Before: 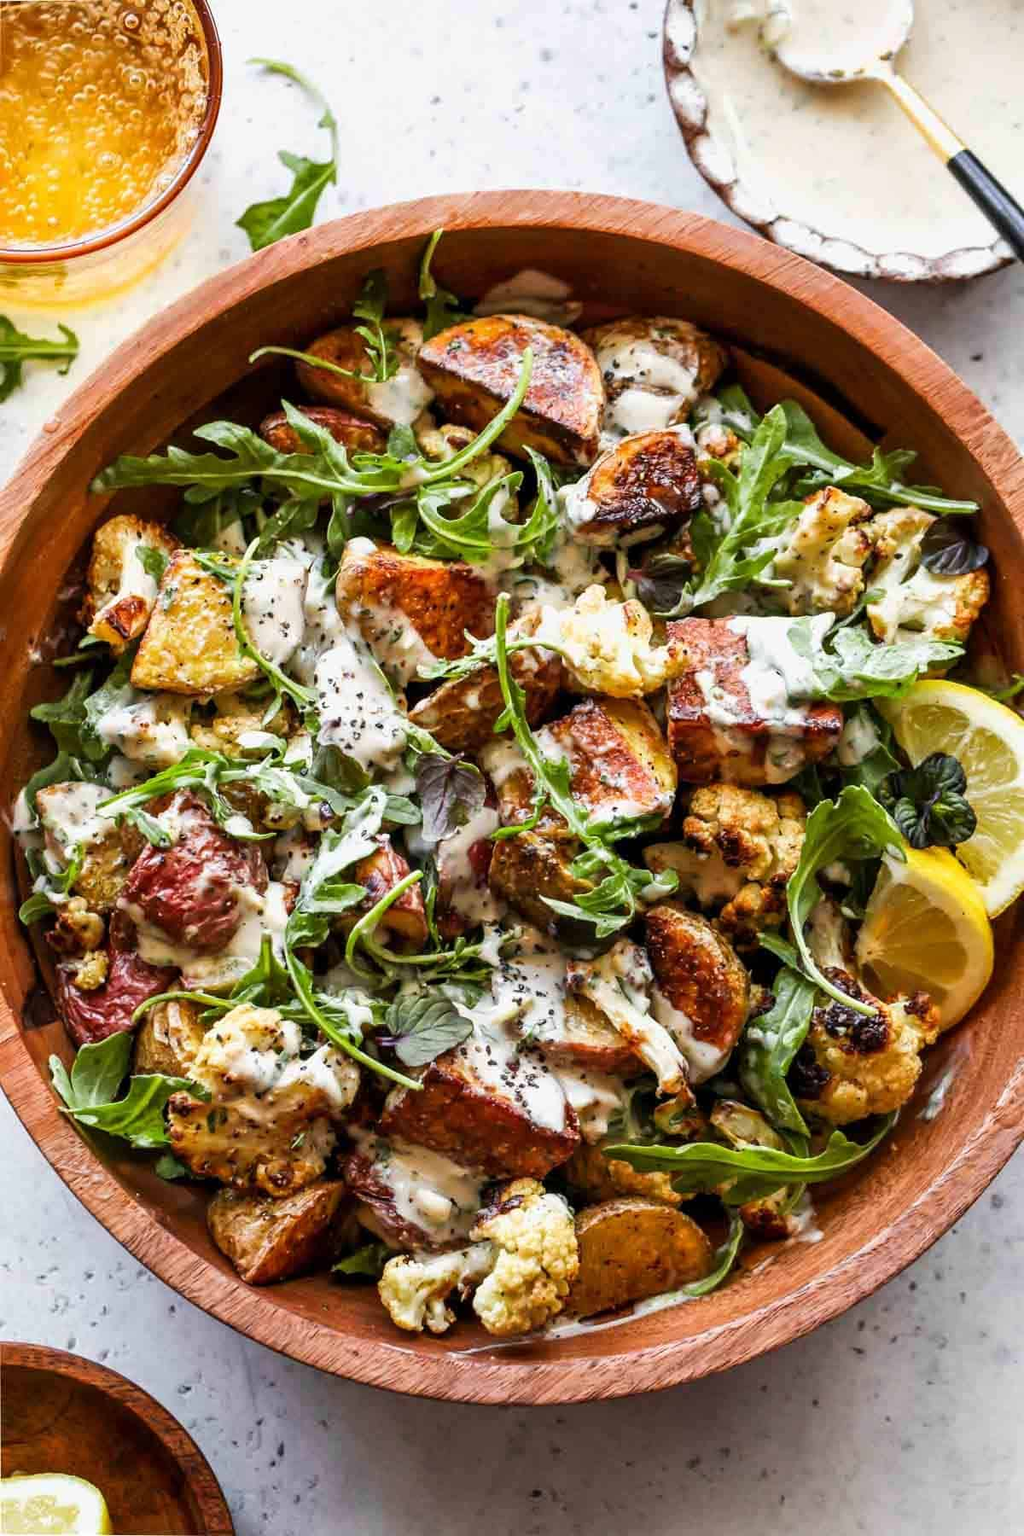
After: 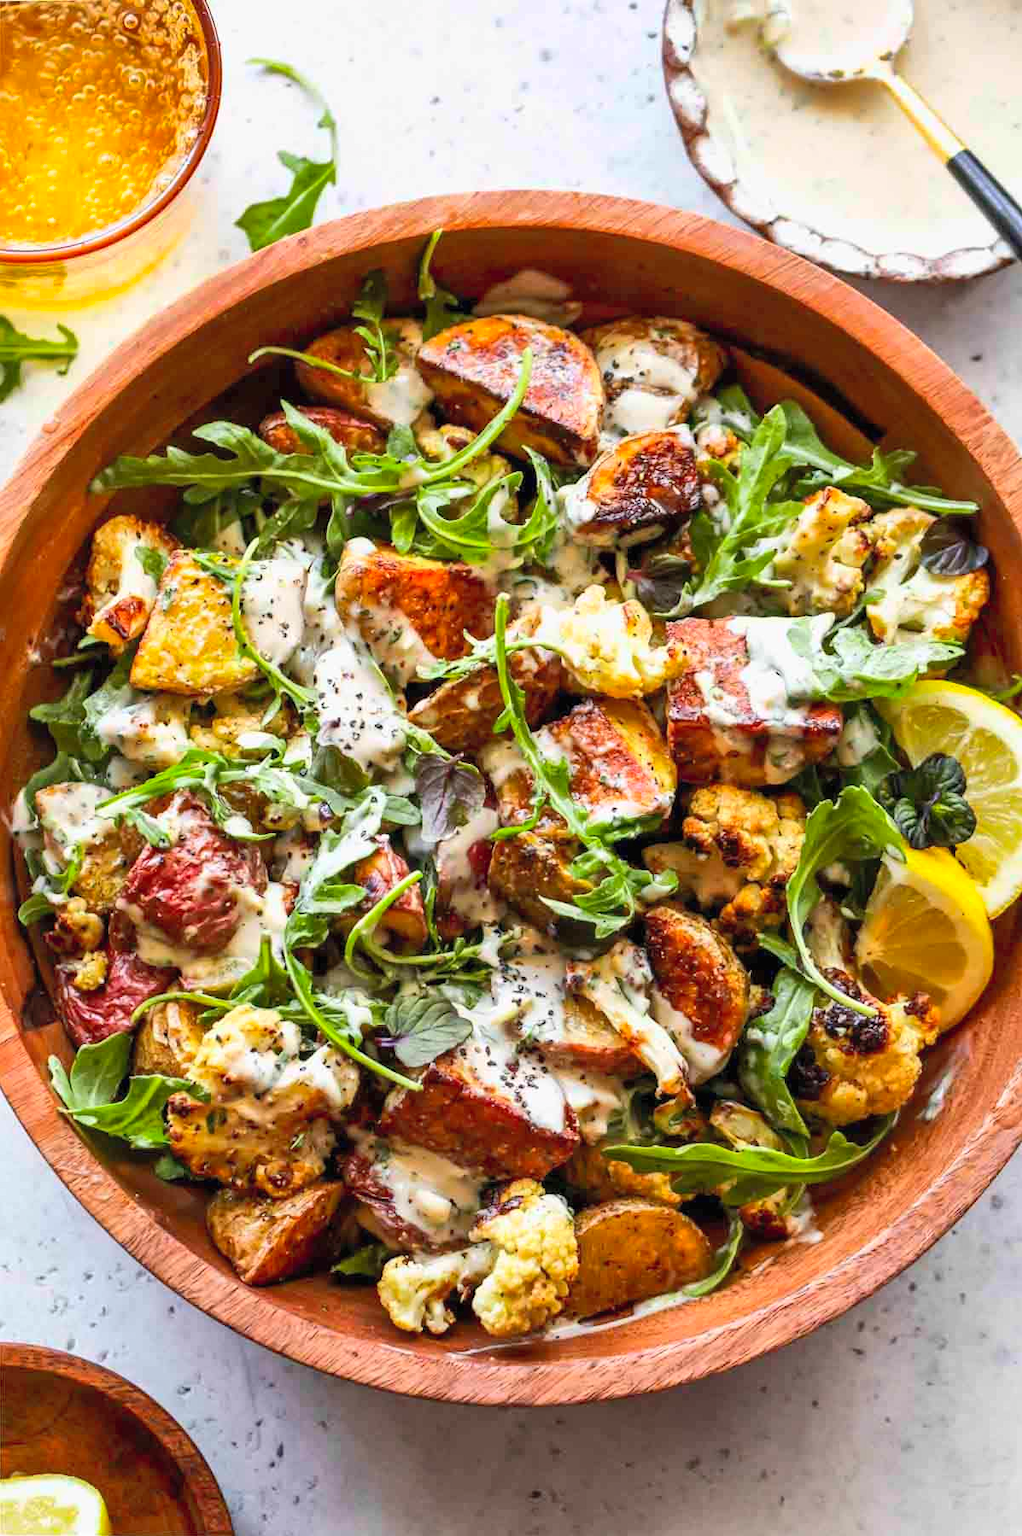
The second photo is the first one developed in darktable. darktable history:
crop and rotate: left 0.118%, bottom 0.005%
contrast brightness saturation: contrast 0.2, brightness 0.166, saturation 0.221
shadows and highlights: on, module defaults
